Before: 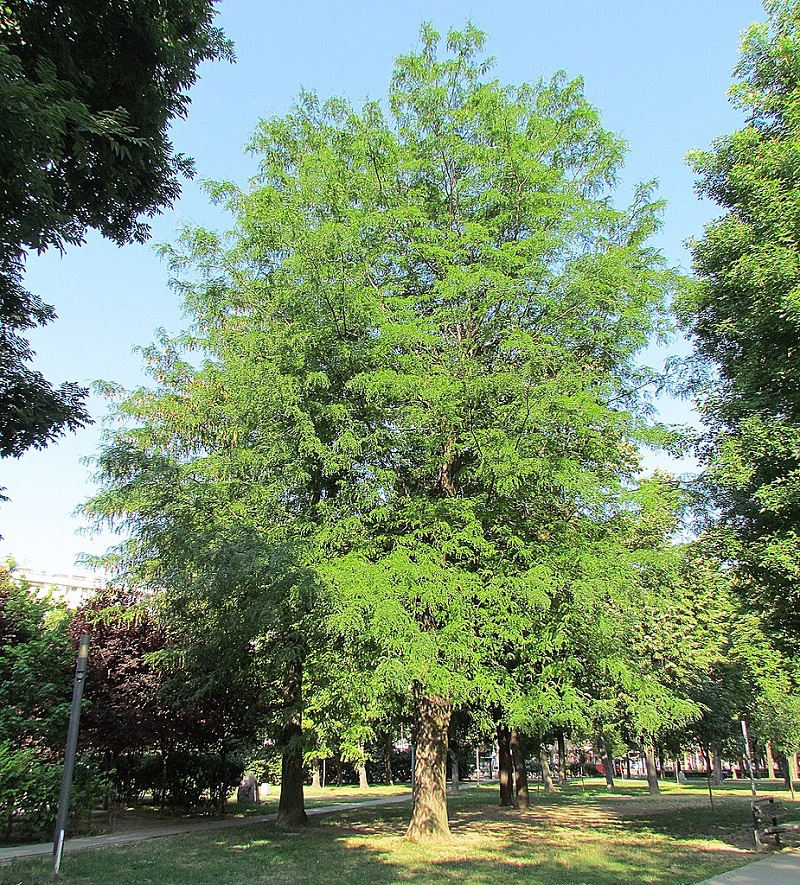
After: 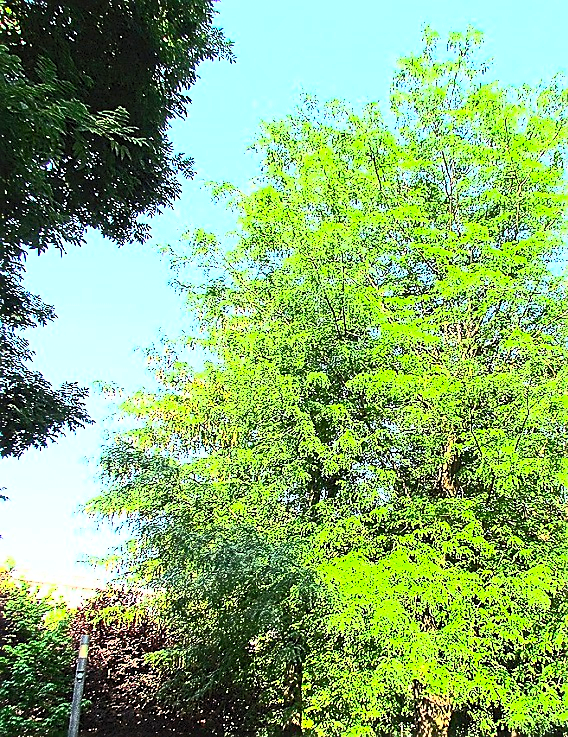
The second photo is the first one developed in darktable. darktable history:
crop: right 28.885%, bottom 16.626%
contrast brightness saturation: contrast 0.83, brightness 0.59, saturation 0.59
base curve: curves: ch0 [(0, 0) (0.666, 0.806) (1, 1)]
sharpen: on, module defaults
